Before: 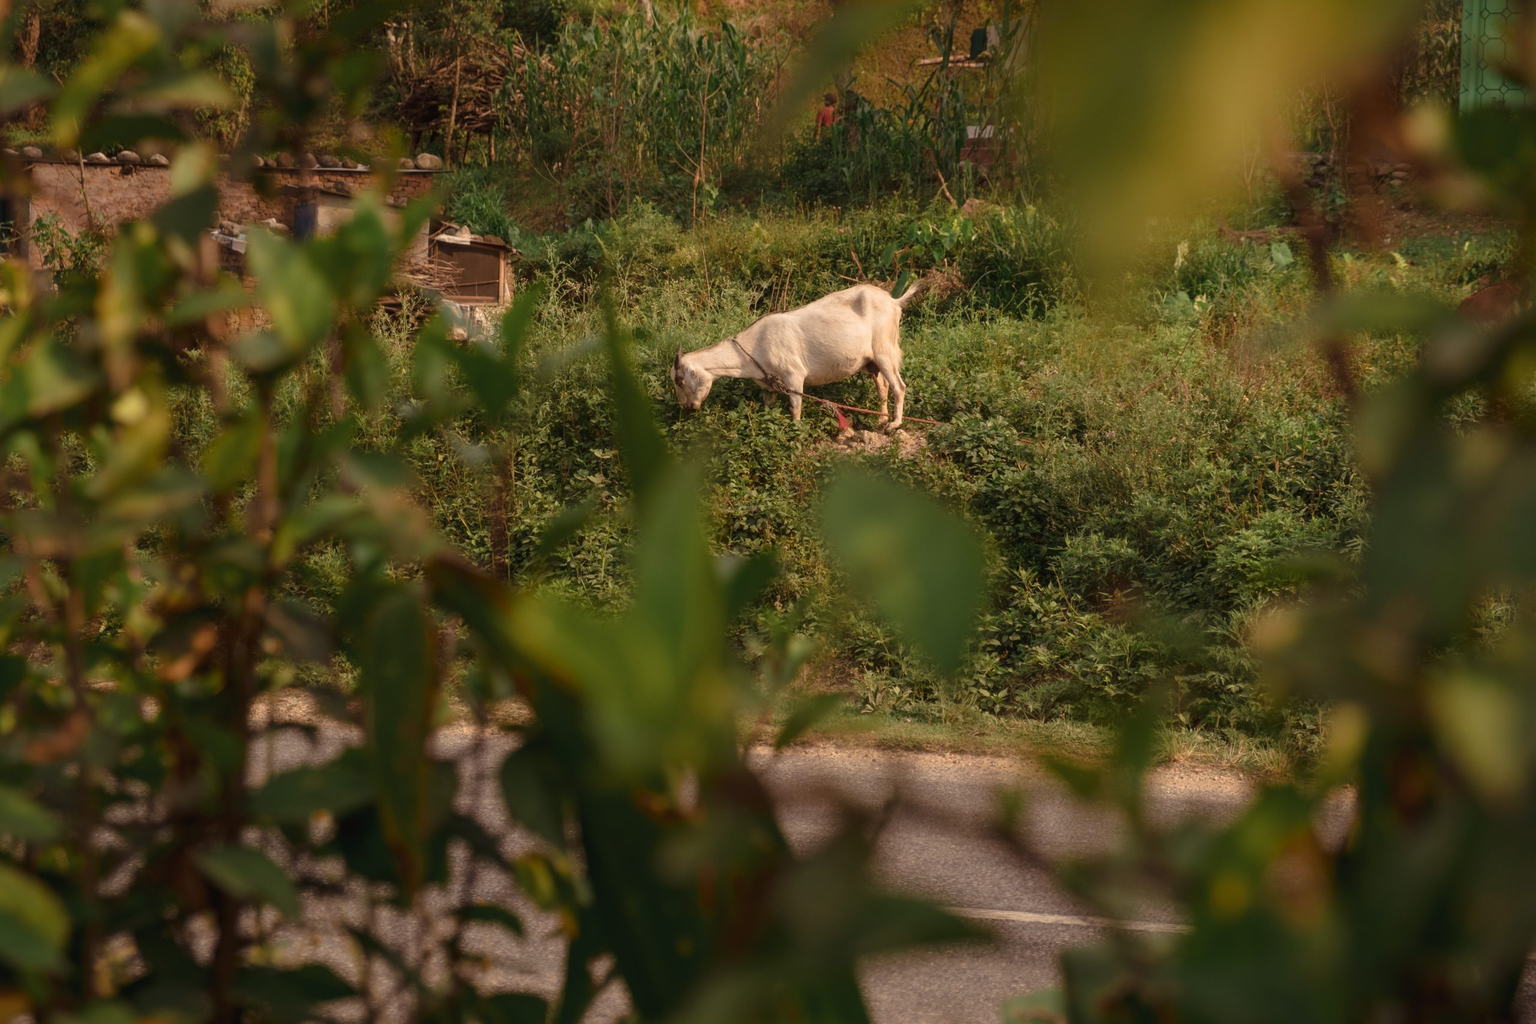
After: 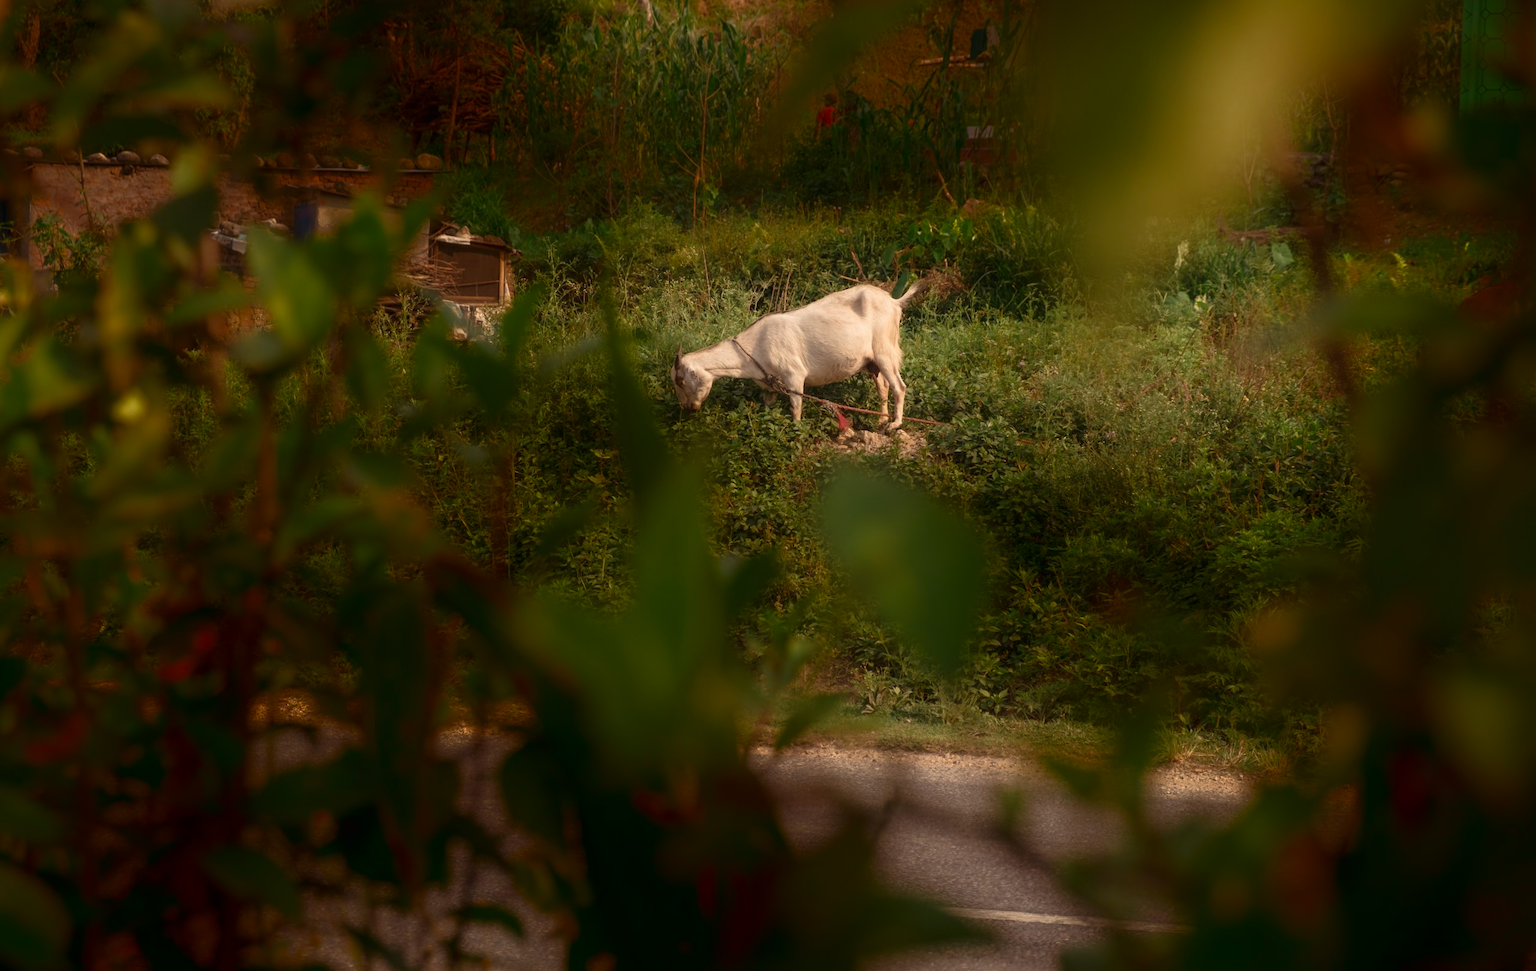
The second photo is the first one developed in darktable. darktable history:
crop and rotate: top 0.011%, bottom 5.142%
shadows and highlights: shadows -89.2, highlights 88.82, soften with gaussian
